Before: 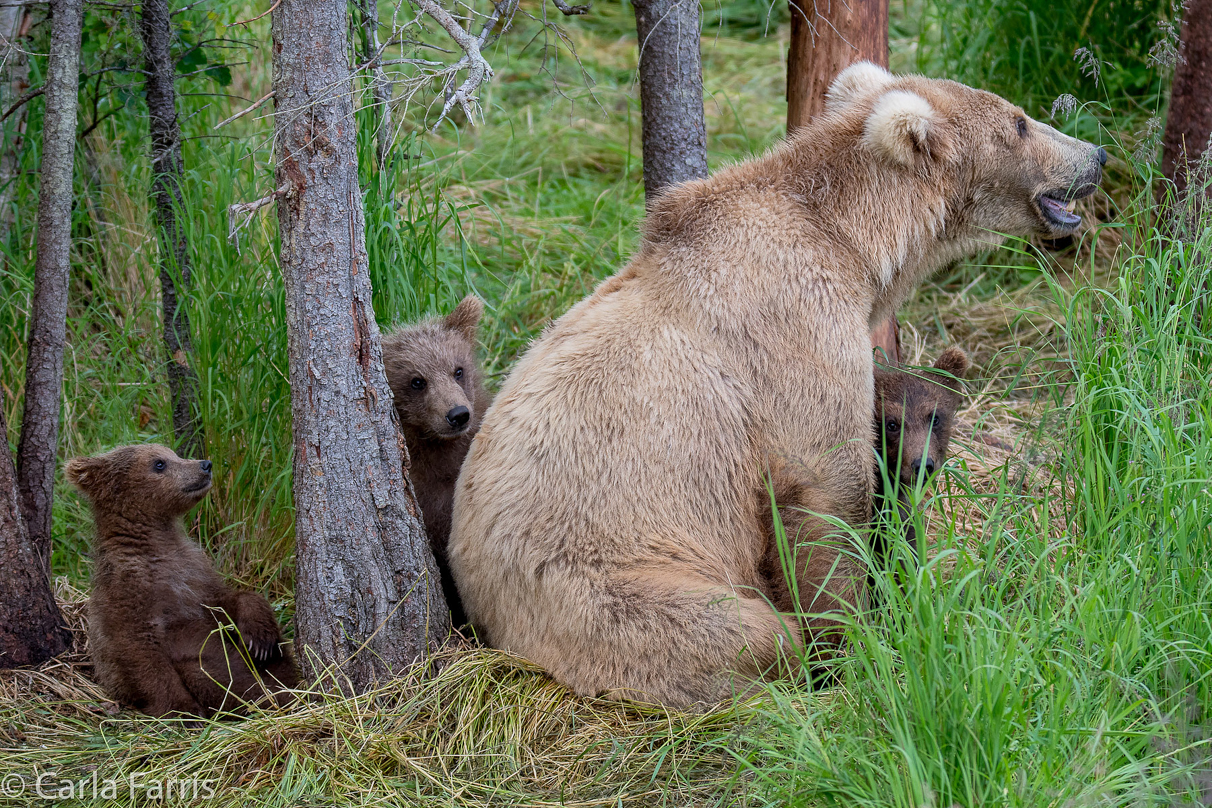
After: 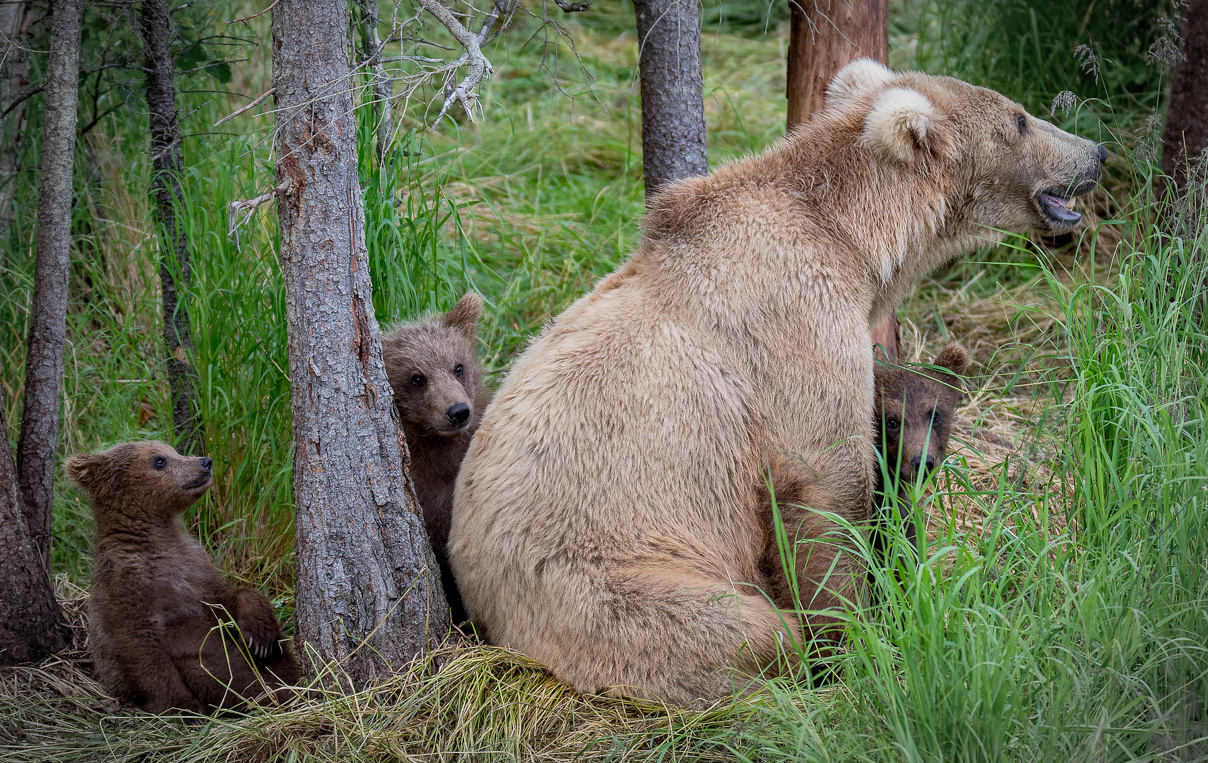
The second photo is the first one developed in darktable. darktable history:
crop: top 0.448%, right 0.264%, bottom 5.045%
vignetting: automatic ratio true
